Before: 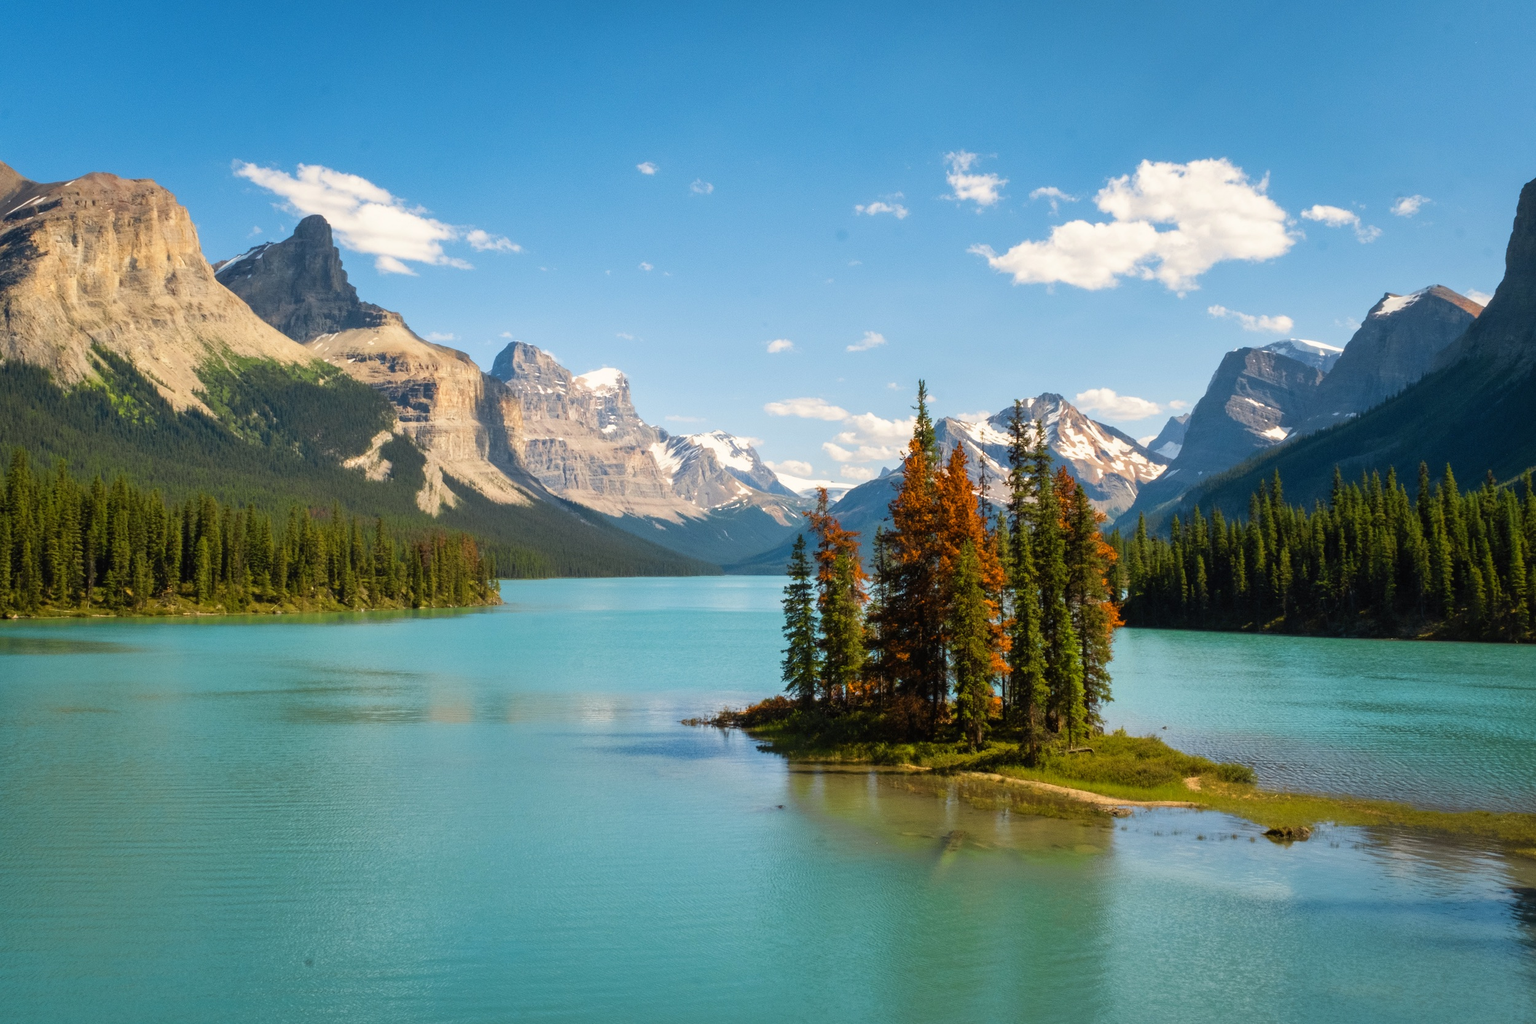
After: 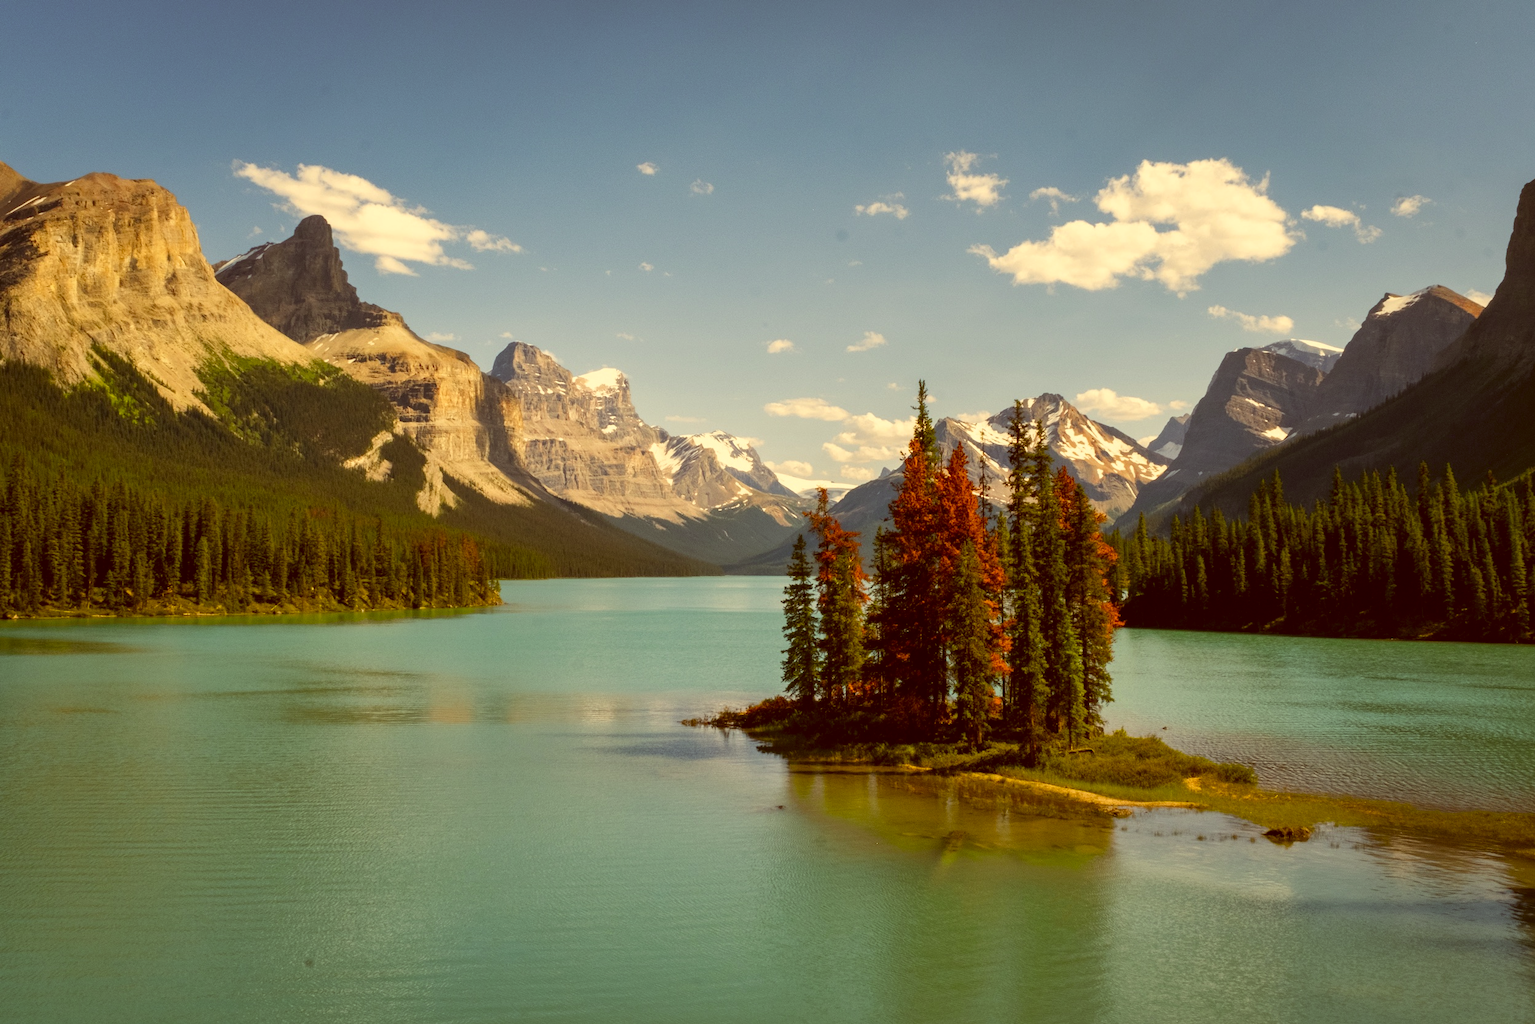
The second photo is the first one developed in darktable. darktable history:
color correction: highlights a* 0.994, highlights b* 25, shadows a* 15.16, shadows b* 24.22
contrast brightness saturation: brightness -0.087
